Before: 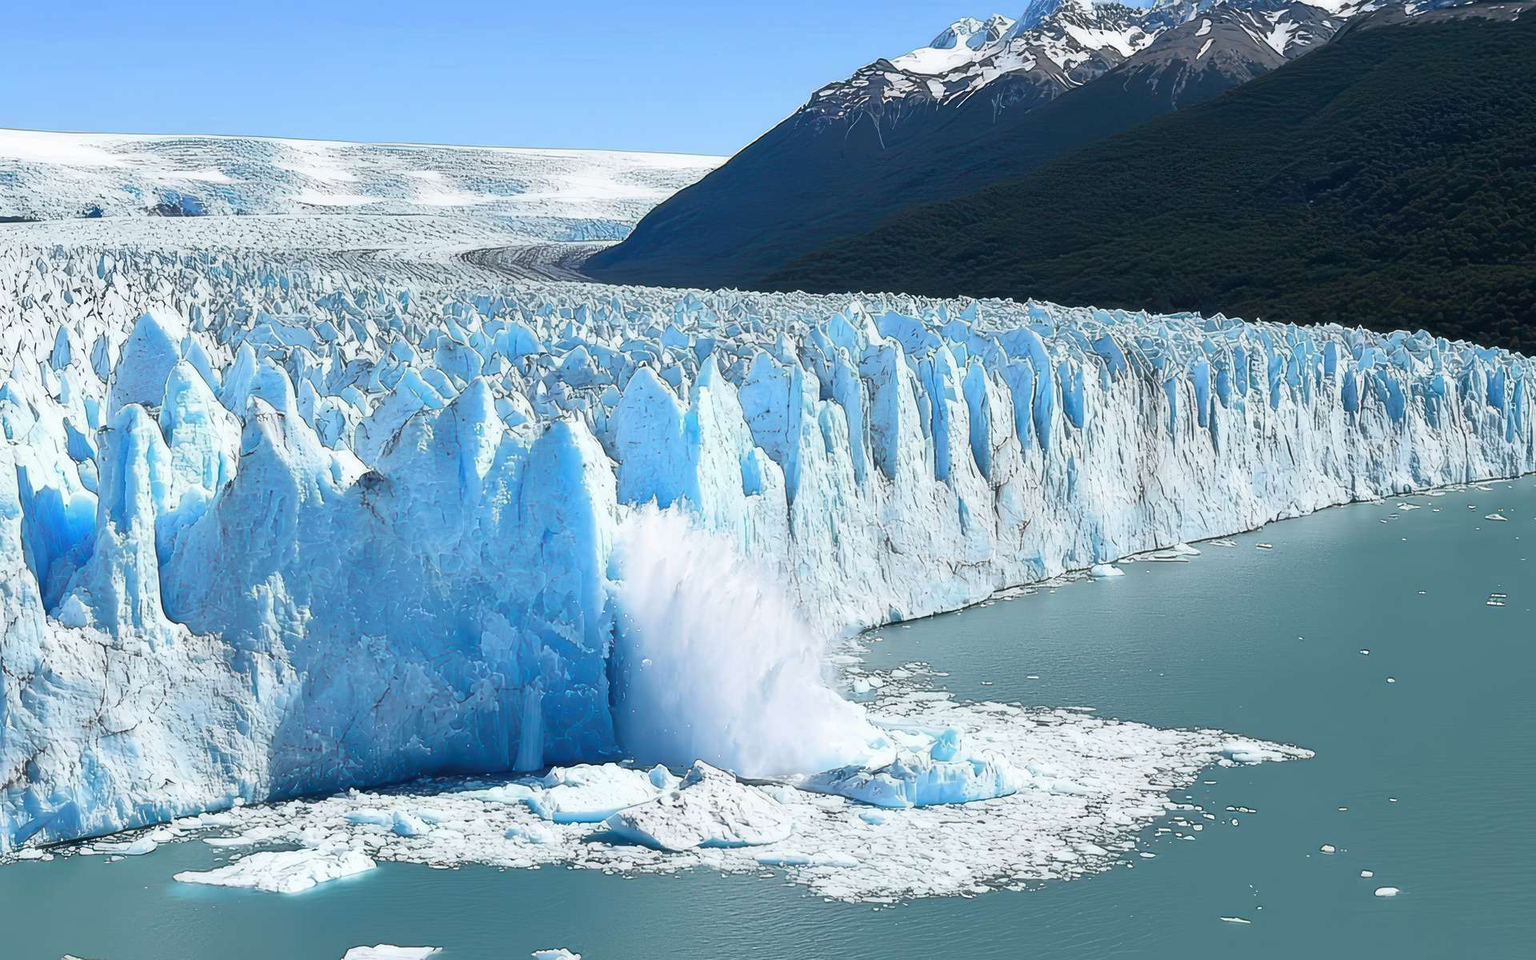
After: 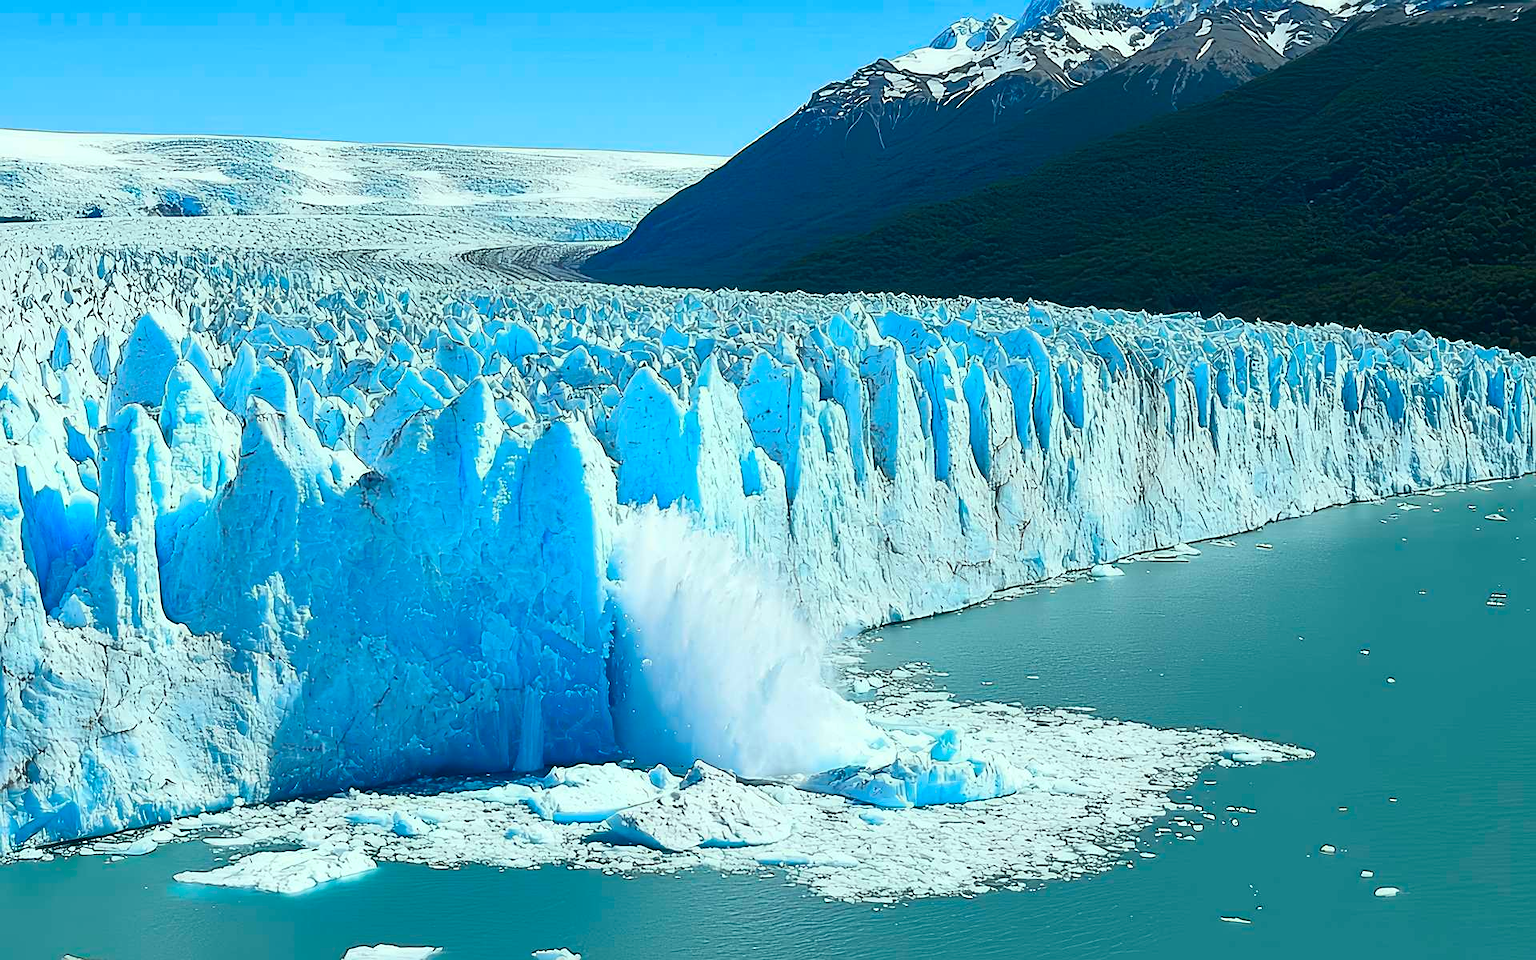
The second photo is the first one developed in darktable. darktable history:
sharpen: on, module defaults
color correction: highlights a* -7.33, highlights b* 1.26, shadows a* -3.55, saturation 1.4
